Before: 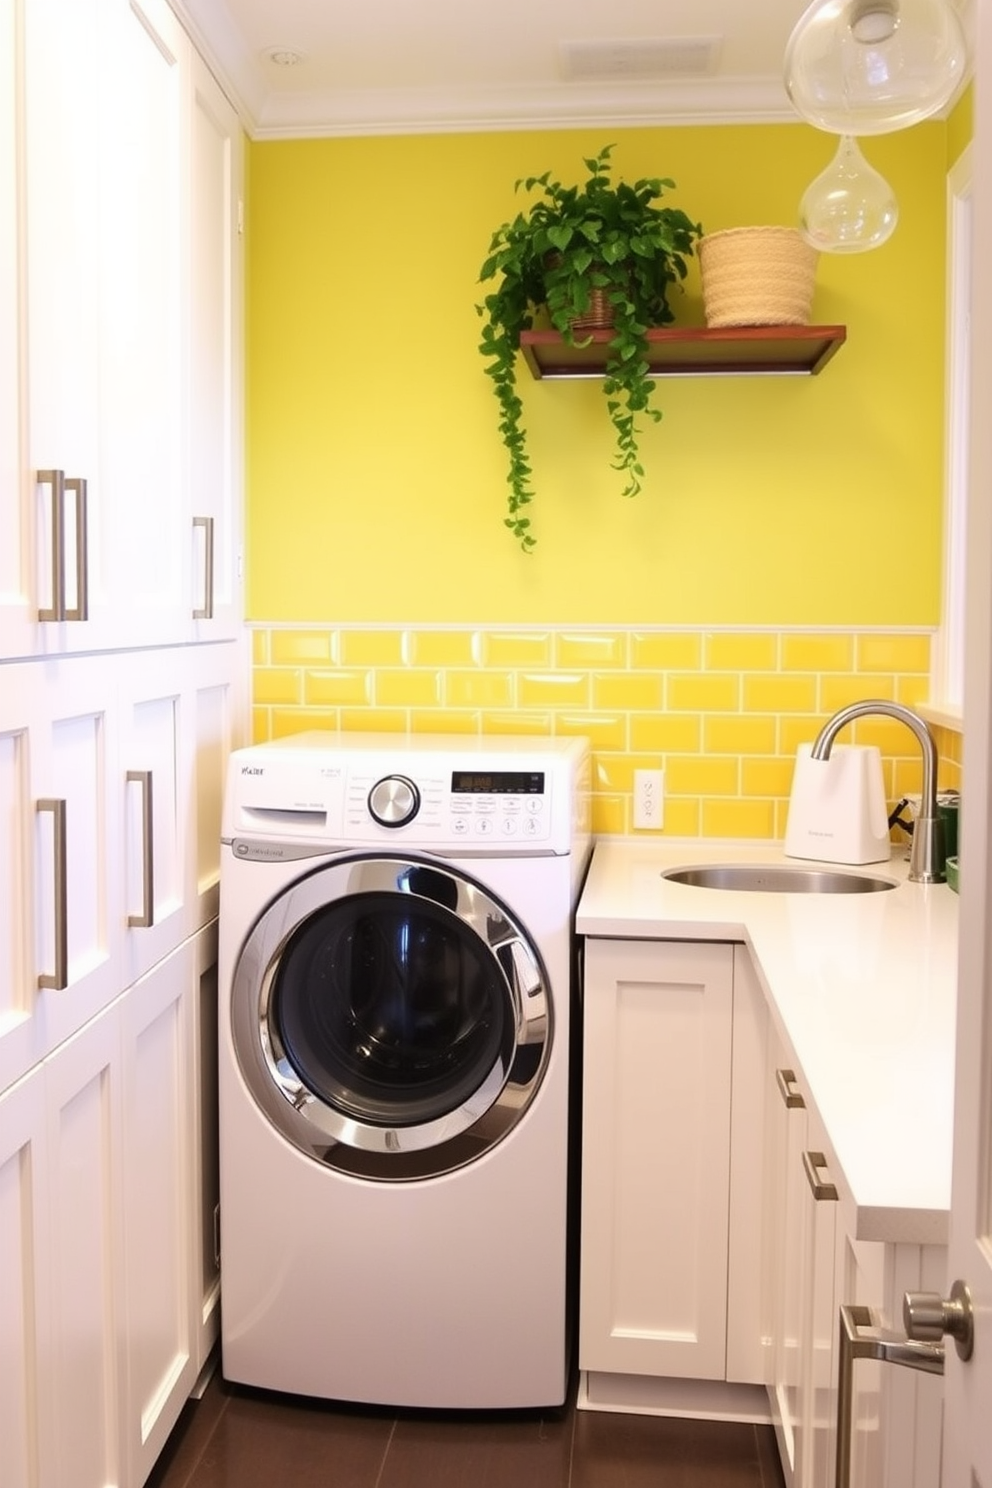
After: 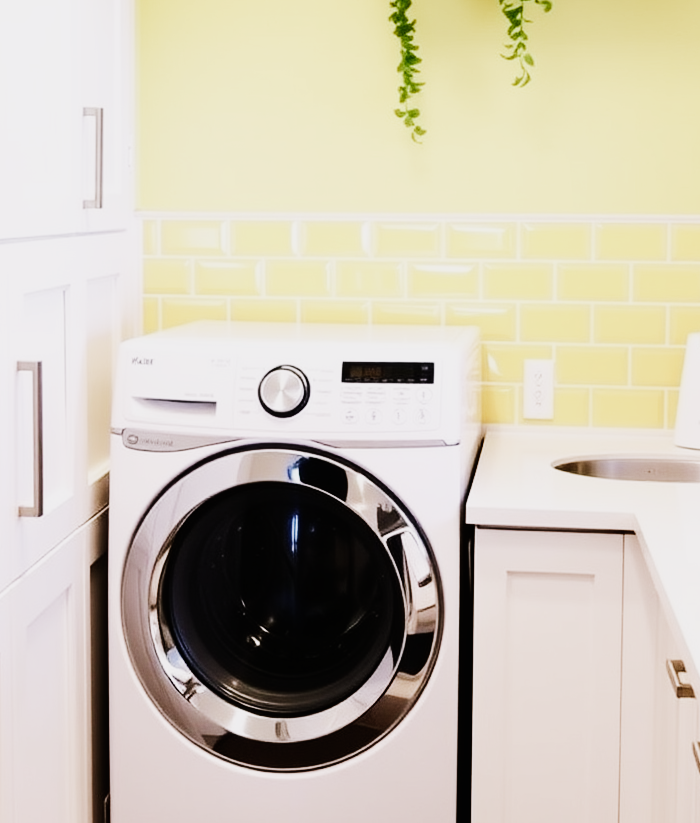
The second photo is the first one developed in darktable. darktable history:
sigmoid: contrast 1.69, skew -0.23, preserve hue 0%, red attenuation 0.1, red rotation 0.035, green attenuation 0.1, green rotation -0.017, blue attenuation 0.15, blue rotation -0.052, base primaries Rec2020
crop: left 11.123%, top 27.61%, right 18.3%, bottom 17.034%
color balance rgb: shadows lift › chroma 2%, shadows lift › hue 135.47°, highlights gain › chroma 2%, highlights gain › hue 291.01°, global offset › luminance 0.5%, perceptual saturation grading › global saturation -10.8%, perceptual saturation grading › highlights -26.83%, perceptual saturation grading › shadows 21.25%, perceptual brilliance grading › highlights 17.77%, perceptual brilliance grading › mid-tones 31.71%, perceptual brilliance grading › shadows -31.01%, global vibrance 24.91%
